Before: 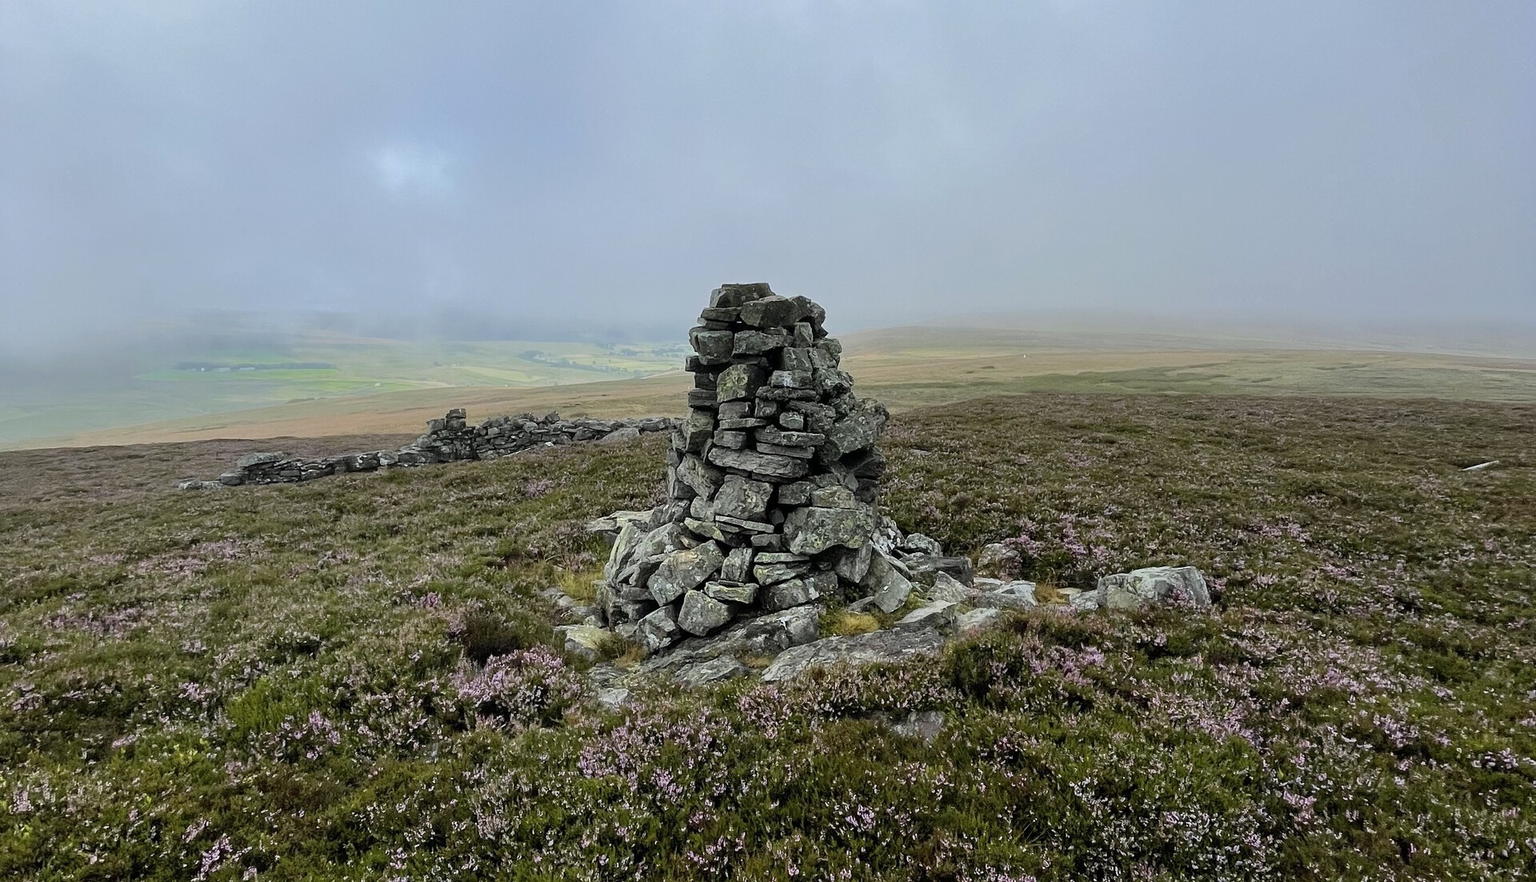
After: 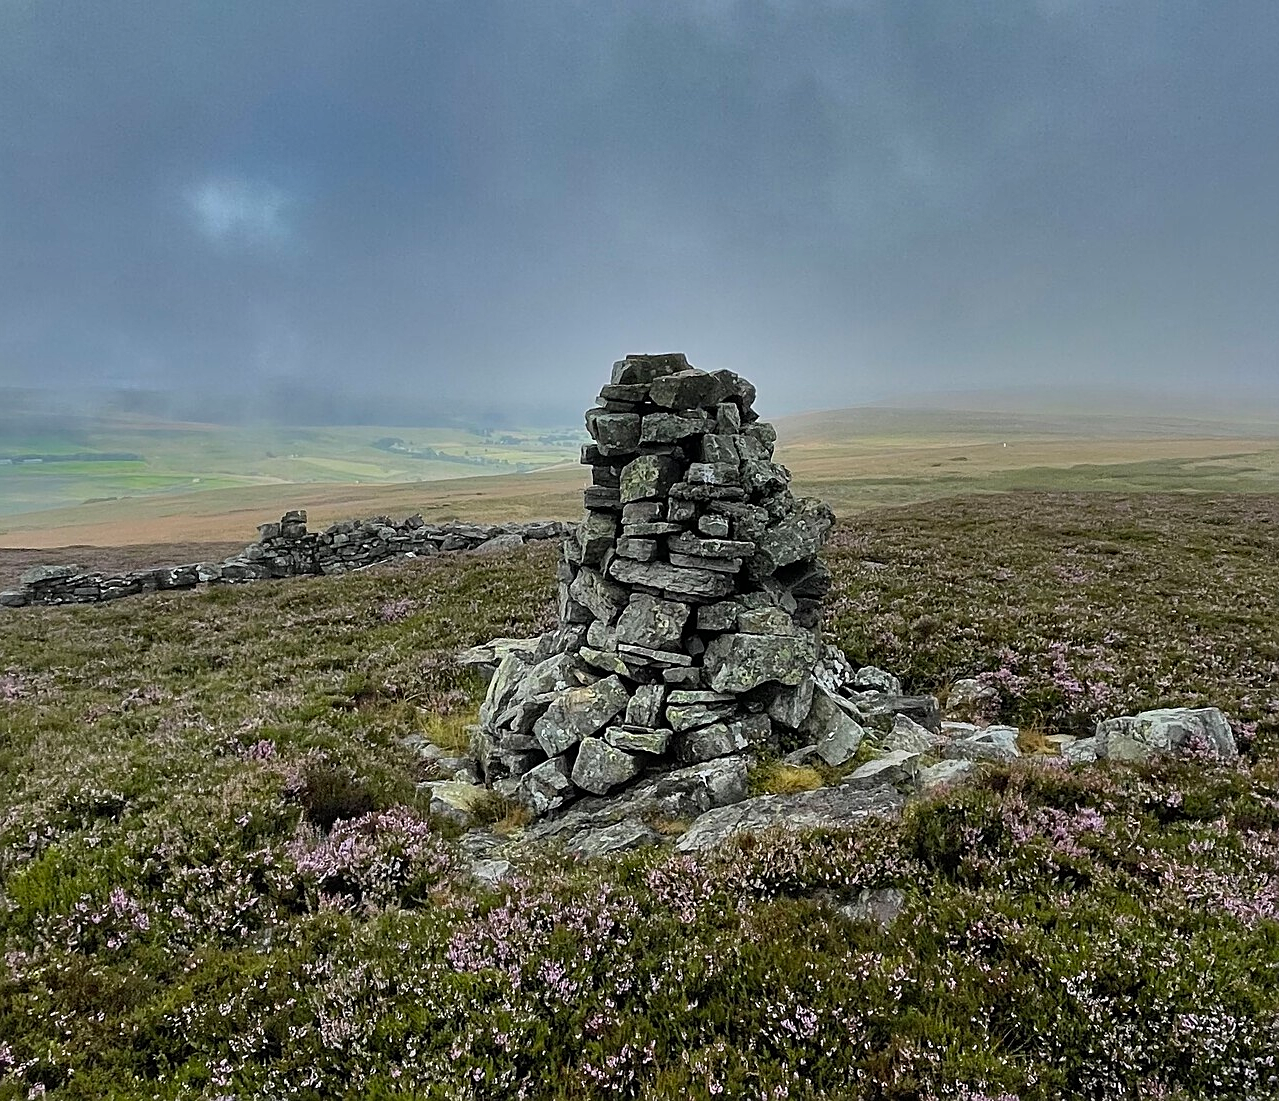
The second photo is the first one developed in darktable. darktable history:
crop and rotate: left 14.385%, right 18.948%
sharpen: on, module defaults
shadows and highlights: shadows 19.13, highlights -83.41, soften with gaussian
contrast equalizer: y [[0.5 ×6], [0.5 ×6], [0.975, 0.964, 0.925, 0.865, 0.793, 0.721], [0 ×6], [0 ×6]]
tone equalizer: on, module defaults
